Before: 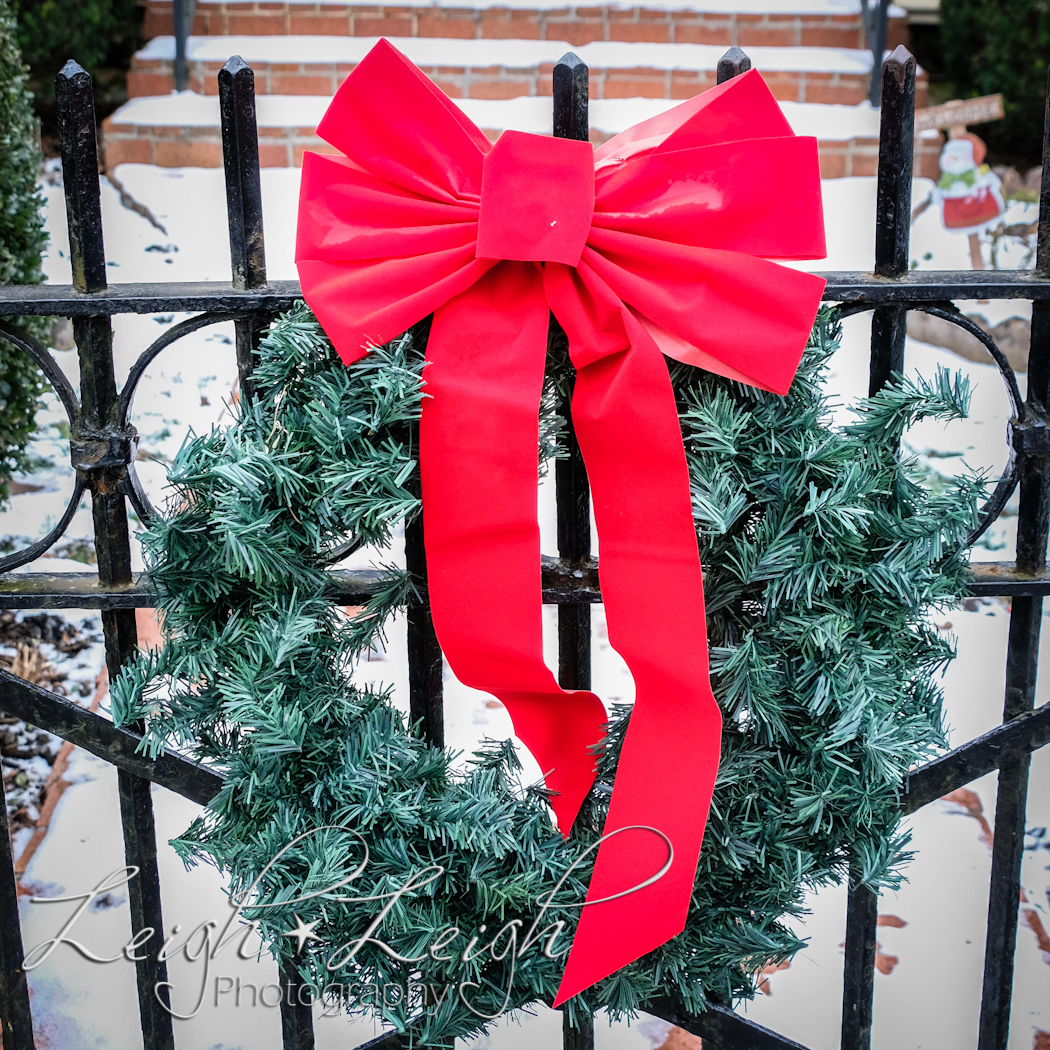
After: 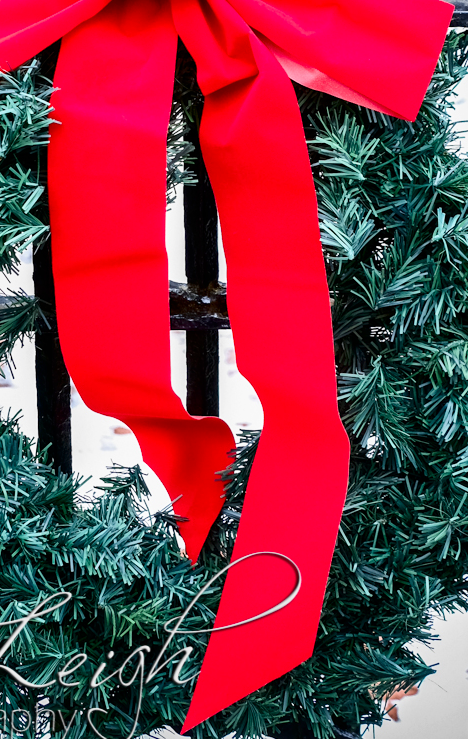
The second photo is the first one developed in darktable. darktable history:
contrast brightness saturation: contrast 0.19, brightness -0.115, saturation 0.207
crop: left 35.443%, top 26.162%, right 19.962%, bottom 3.395%
